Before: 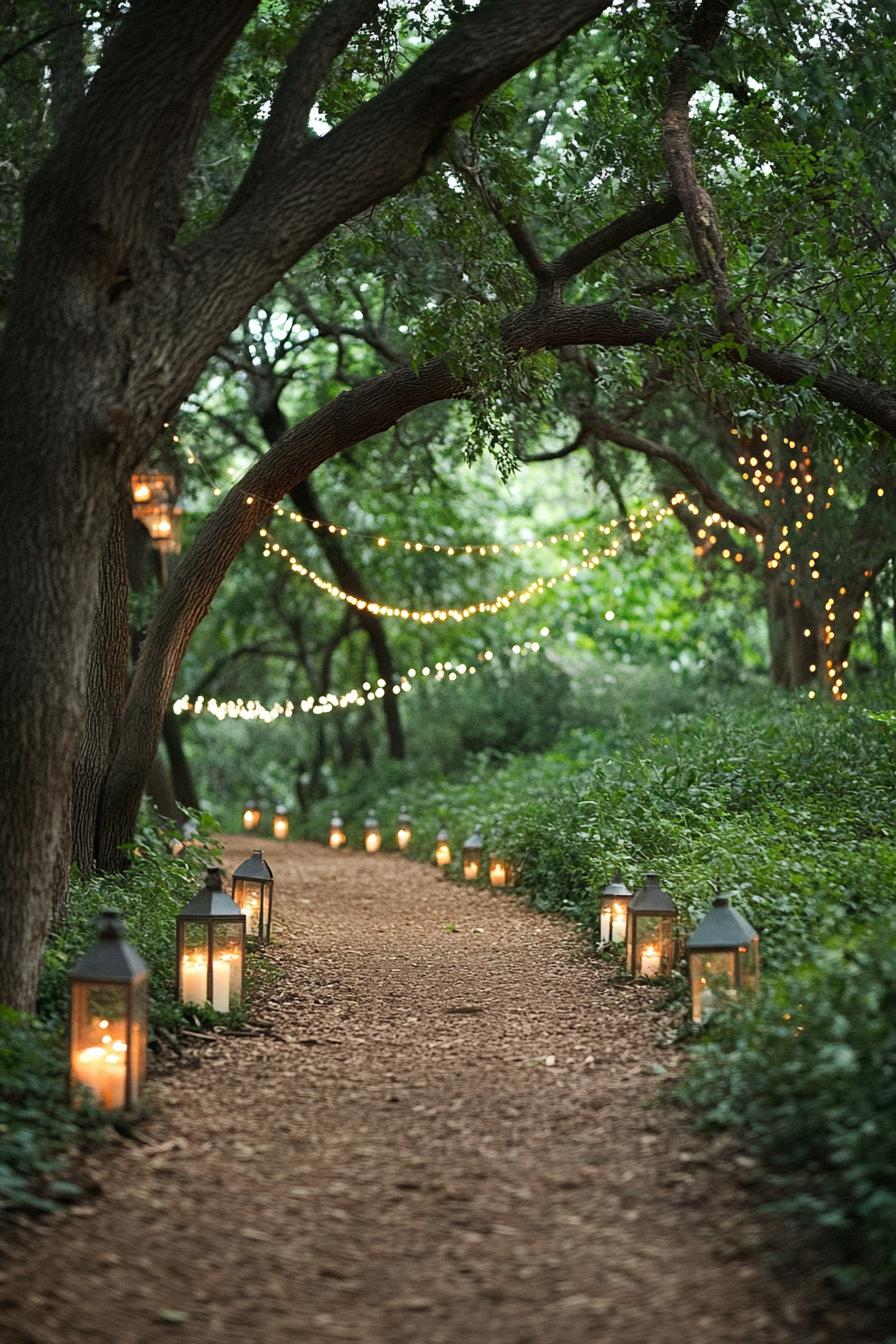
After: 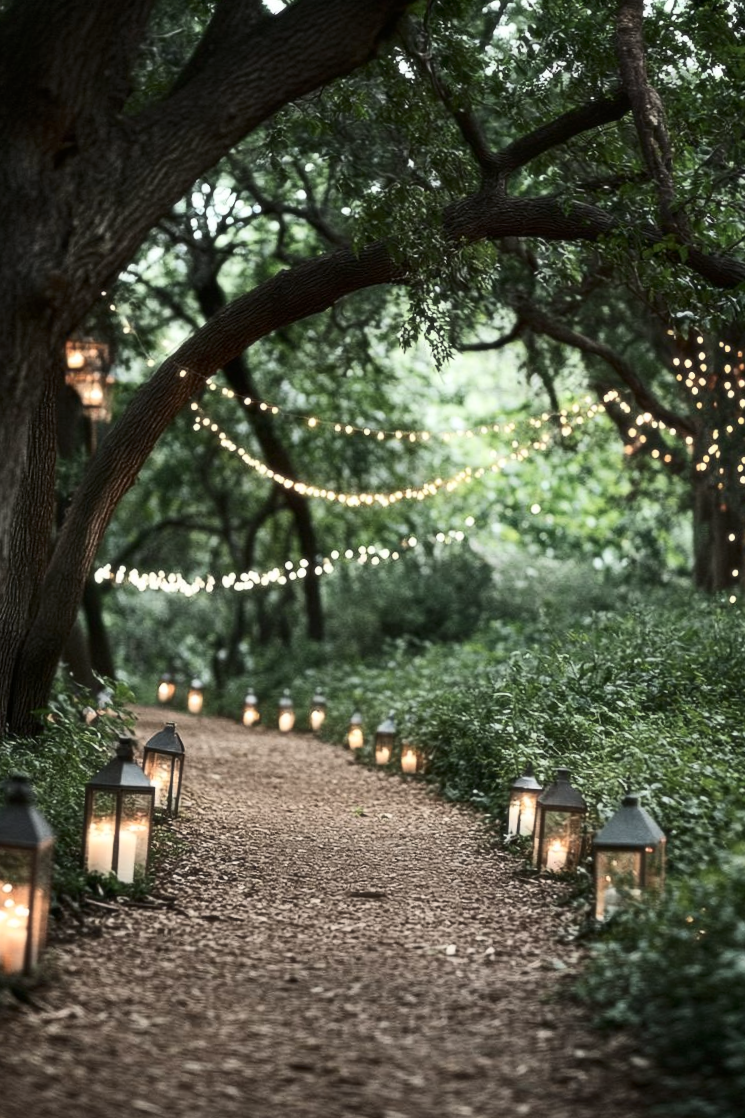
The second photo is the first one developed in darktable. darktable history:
color correction: saturation 0.99
soften: size 10%, saturation 50%, brightness 0.2 EV, mix 10%
contrast brightness saturation: contrast 0.25, saturation -0.31
shadows and highlights: shadows -24.28, highlights 49.77, soften with gaussian
crop and rotate: angle -3.27°, left 5.211%, top 5.211%, right 4.607%, bottom 4.607%
